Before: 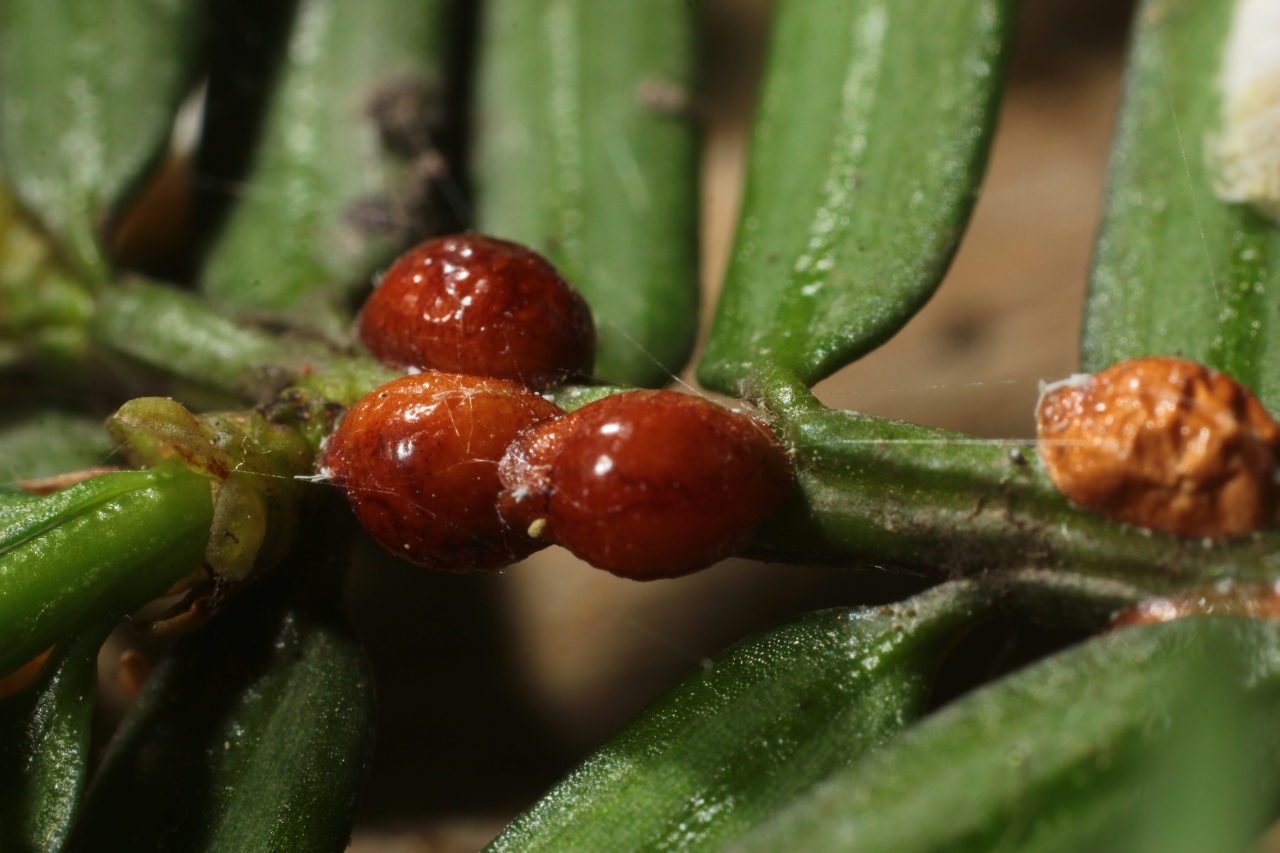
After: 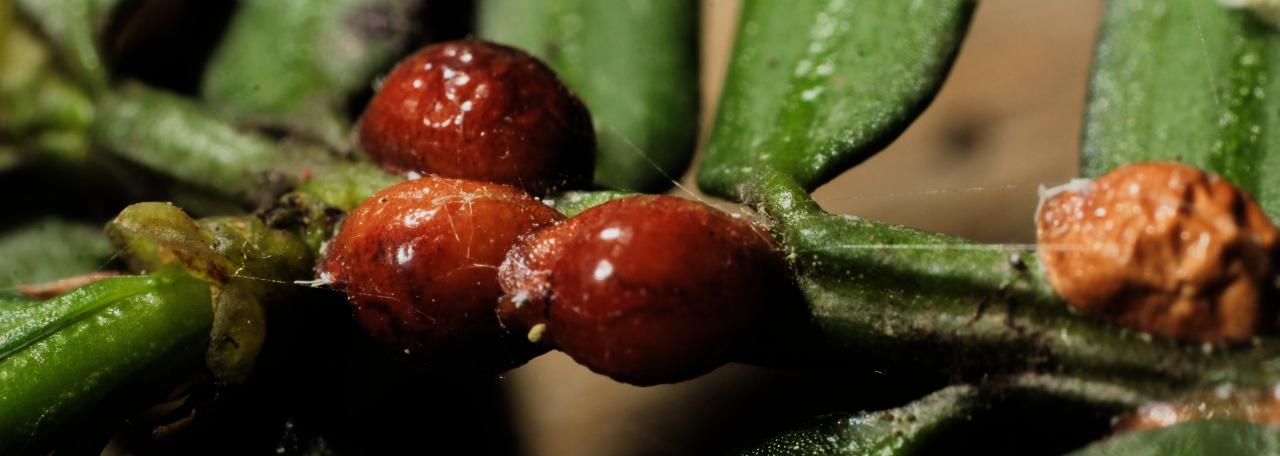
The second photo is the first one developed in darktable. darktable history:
contrast brightness saturation: saturation 0.098
filmic rgb: black relative exposure -7.5 EV, white relative exposure 5 EV, hardness 3.3, contrast 1.3, color science v4 (2020)
crop and rotate: top 23.044%, bottom 23.476%
